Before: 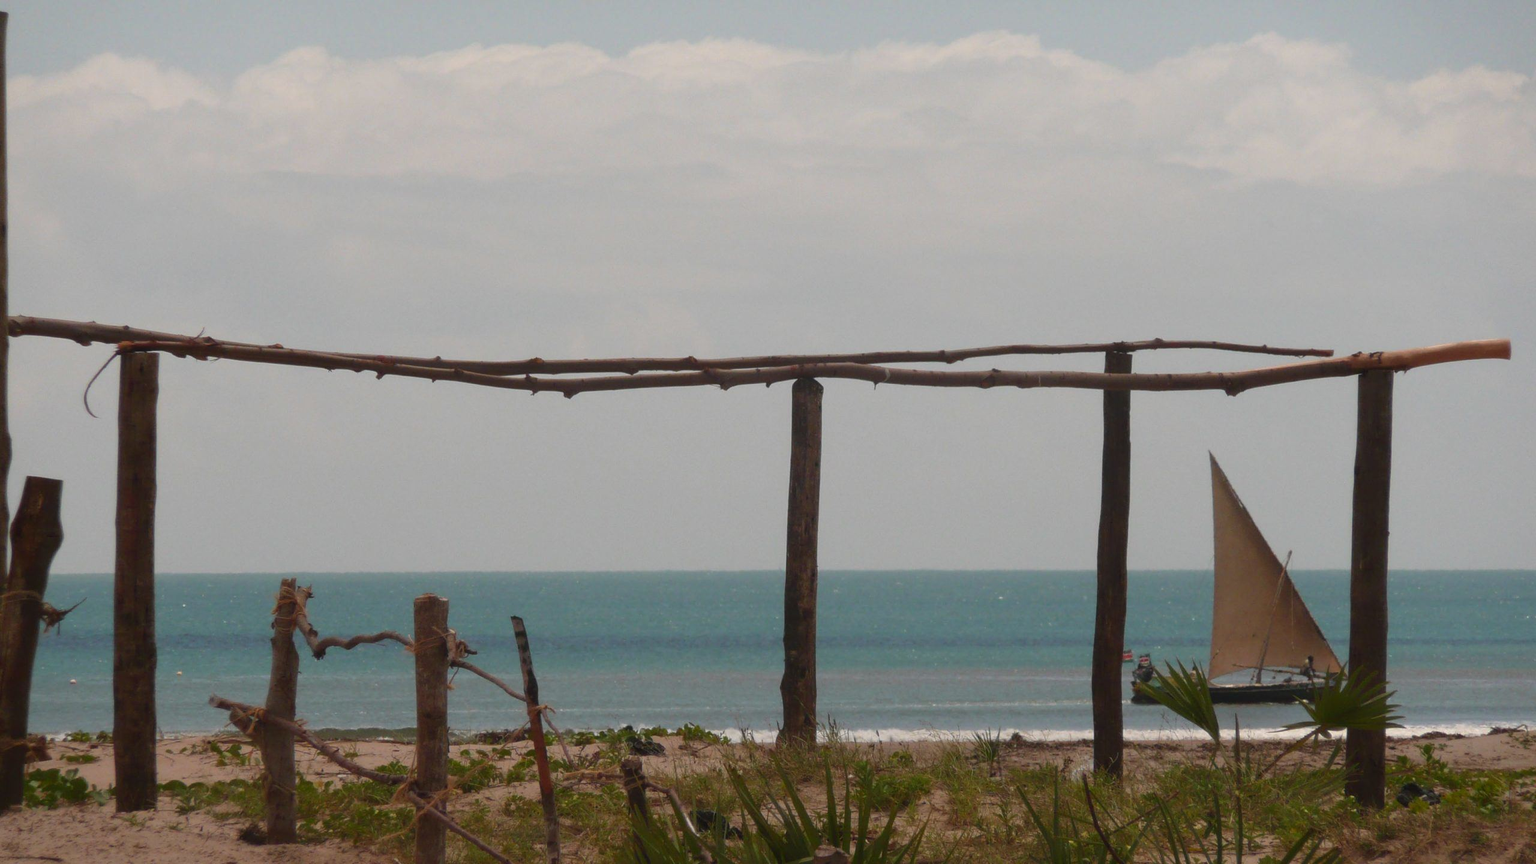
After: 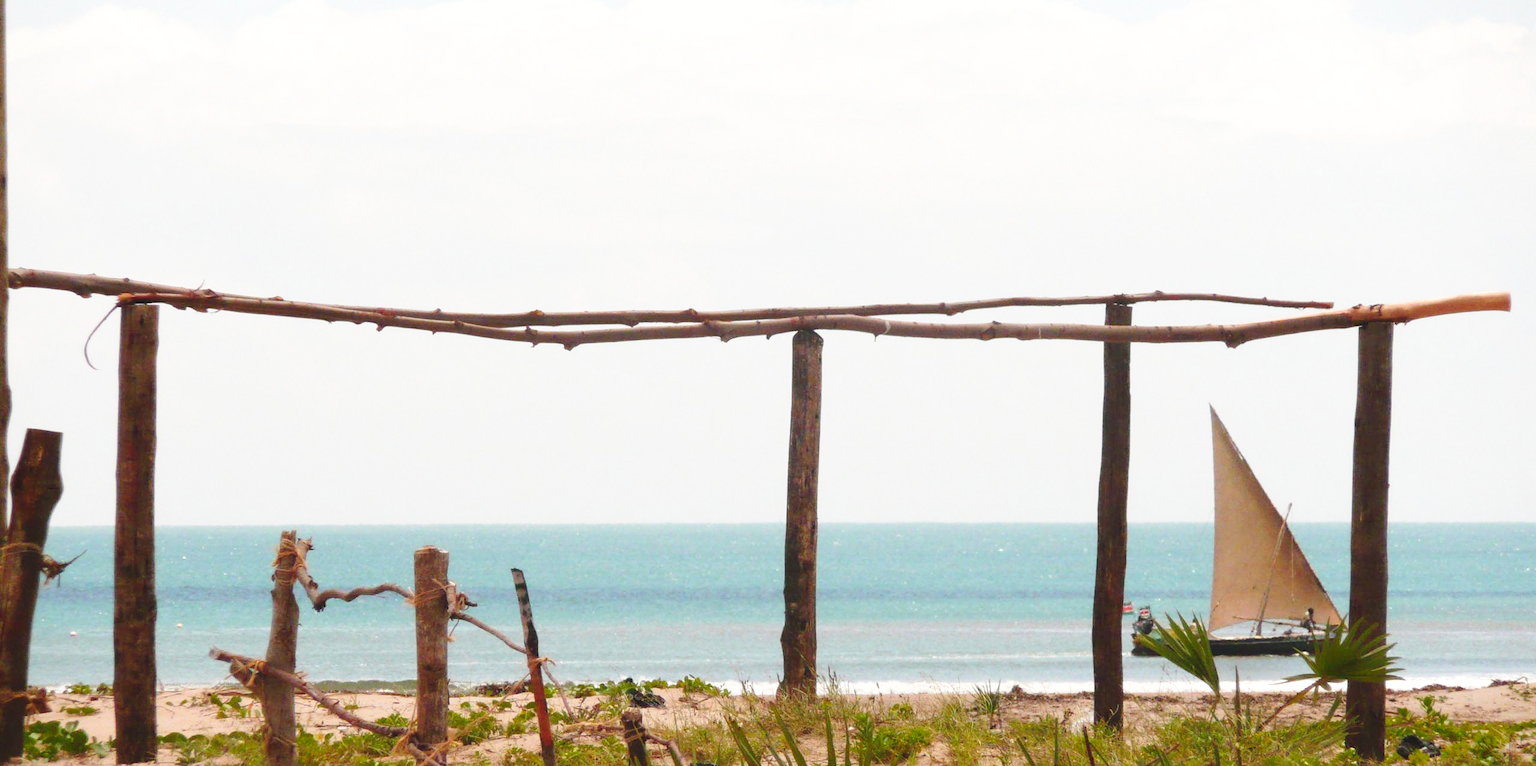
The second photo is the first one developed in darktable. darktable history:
exposure: black level correction 0, exposure 0.9 EV, compensate exposure bias true, compensate highlight preservation false
crop and rotate: top 5.609%, bottom 5.609%
base curve: curves: ch0 [(0, 0) (0.028, 0.03) (0.121, 0.232) (0.46, 0.748) (0.859, 0.968) (1, 1)], preserve colors none
